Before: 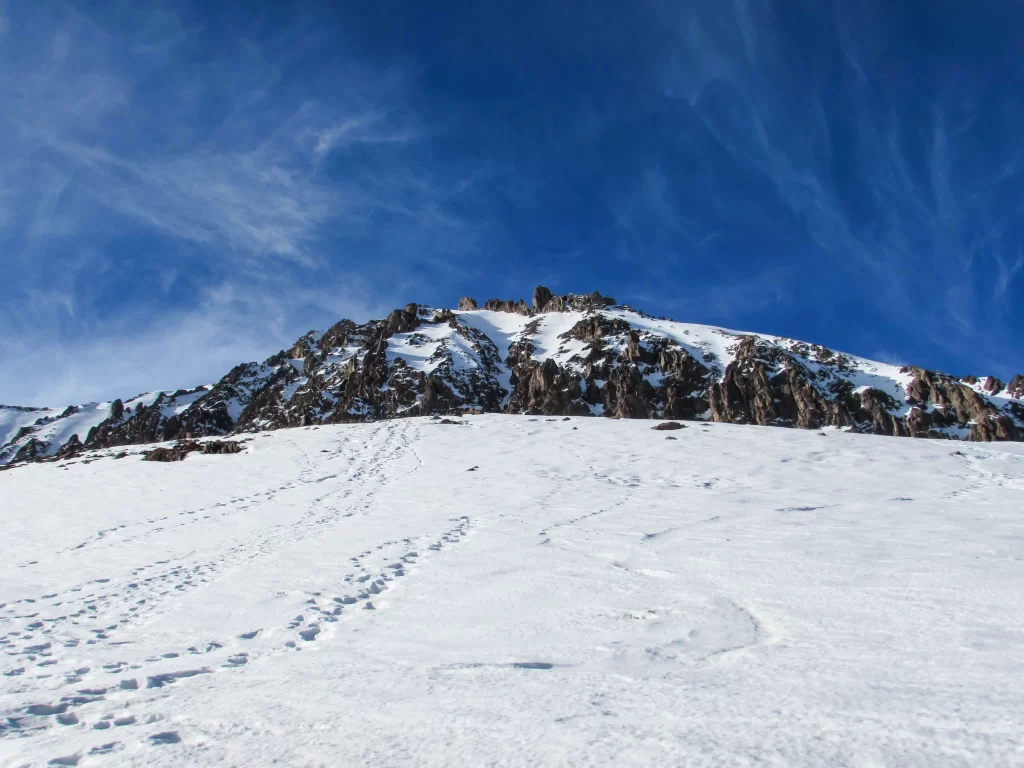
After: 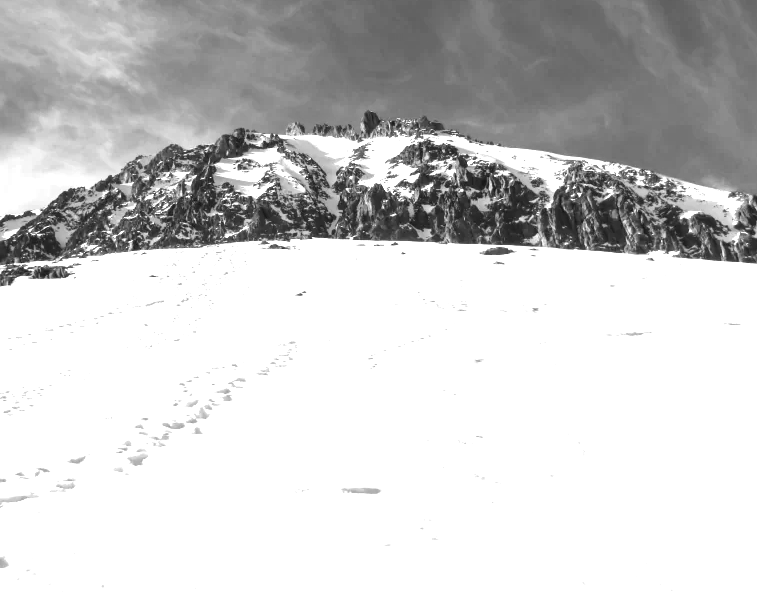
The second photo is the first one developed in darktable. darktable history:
white balance: emerald 1
crop: left 16.871%, top 22.857%, right 9.116%
color contrast: green-magenta contrast 0, blue-yellow contrast 0
exposure: black level correction 0, exposure 1.3 EV, compensate exposure bias true, compensate highlight preservation false
